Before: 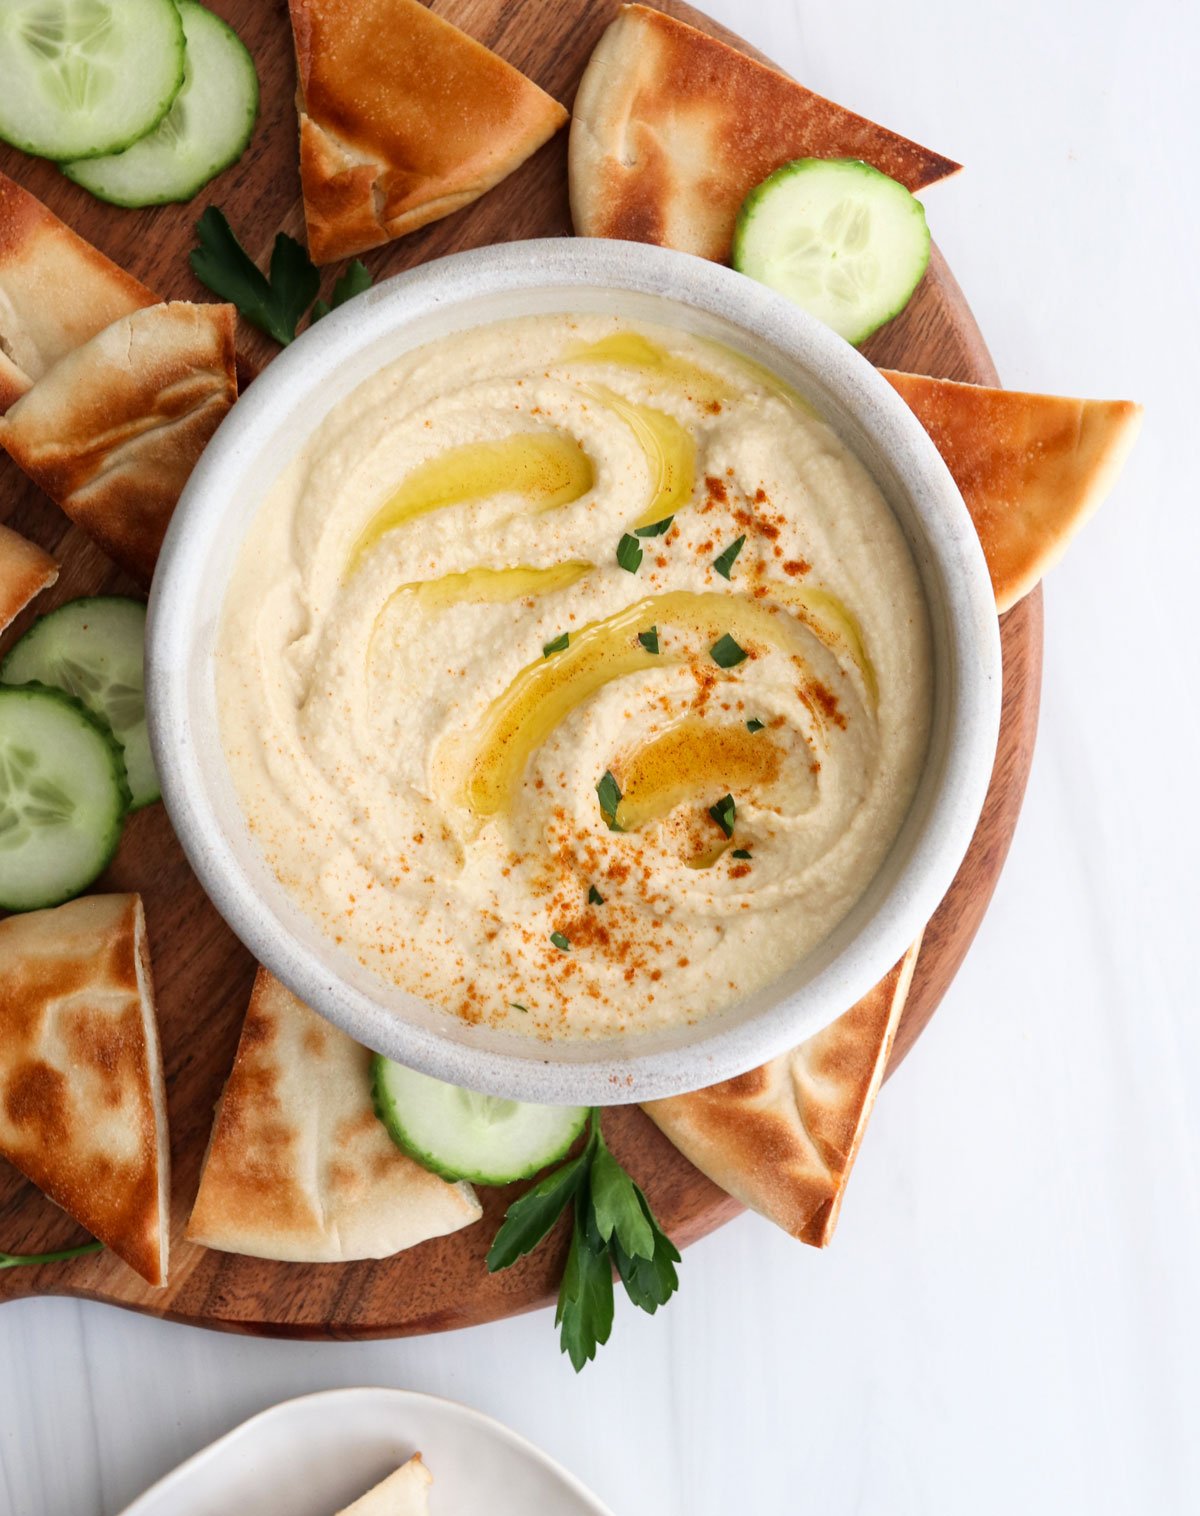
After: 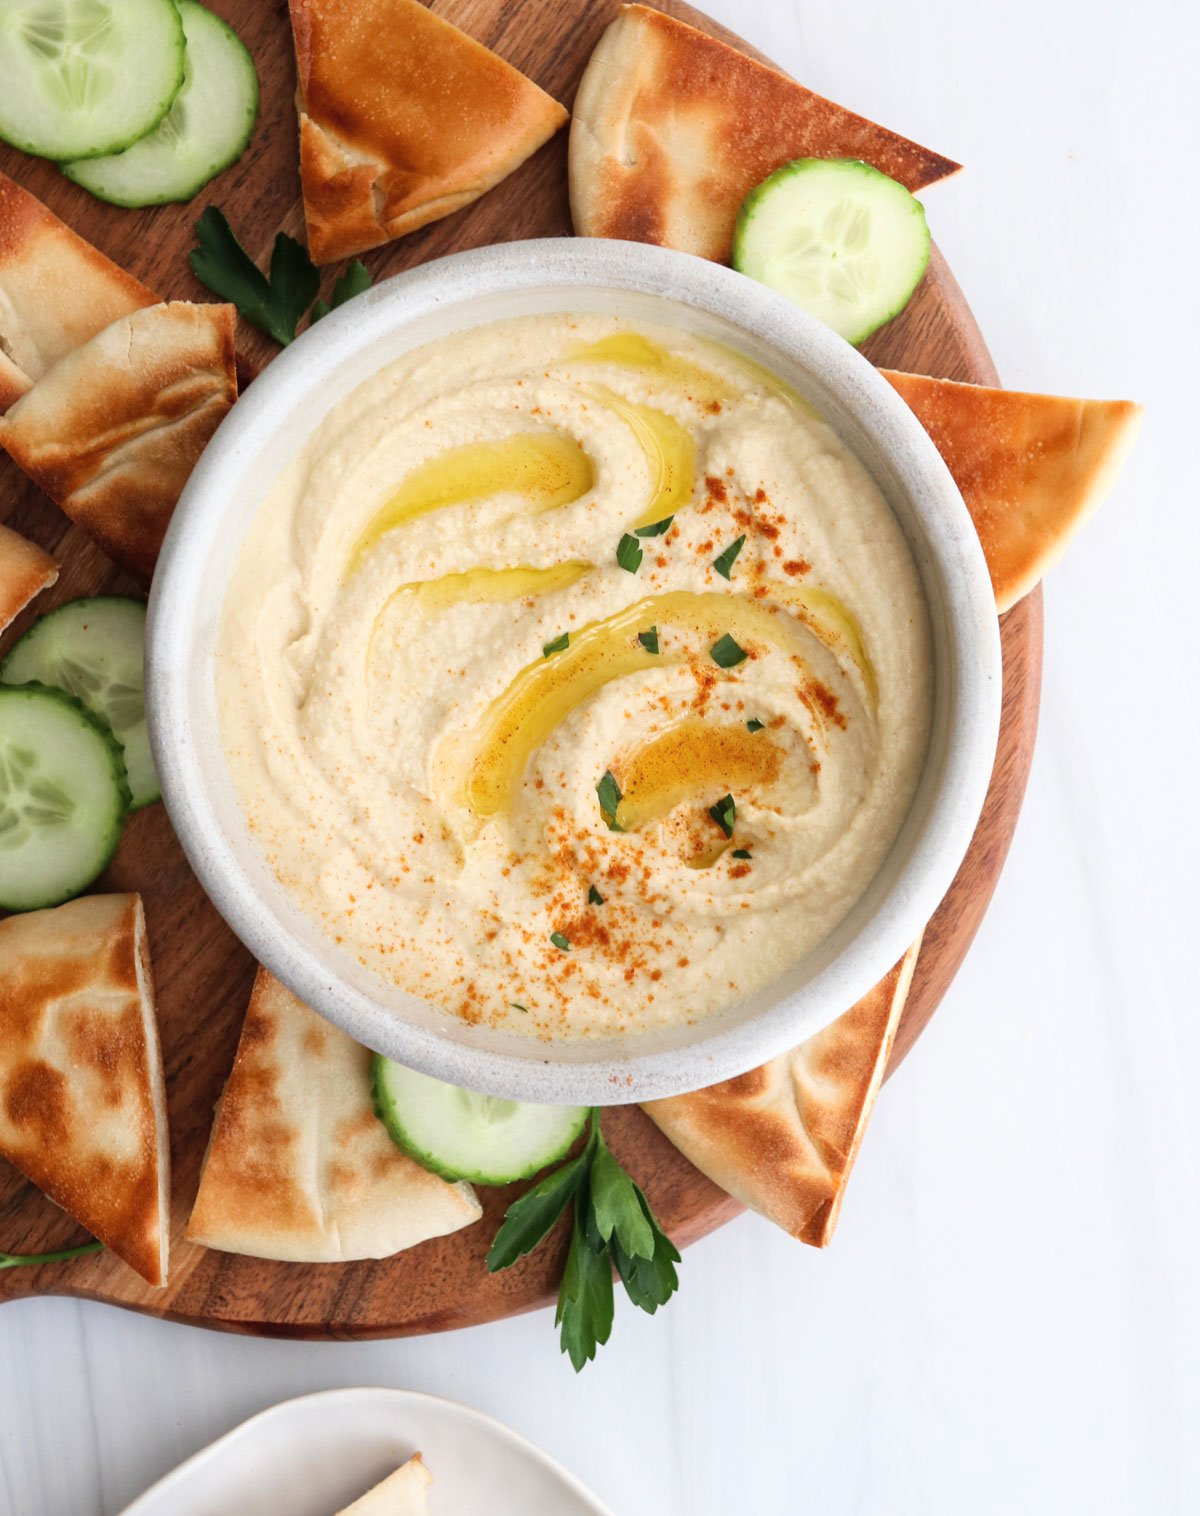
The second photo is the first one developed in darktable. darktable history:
contrast brightness saturation: contrast 0.05, brightness 0.058, saturation 0.006
